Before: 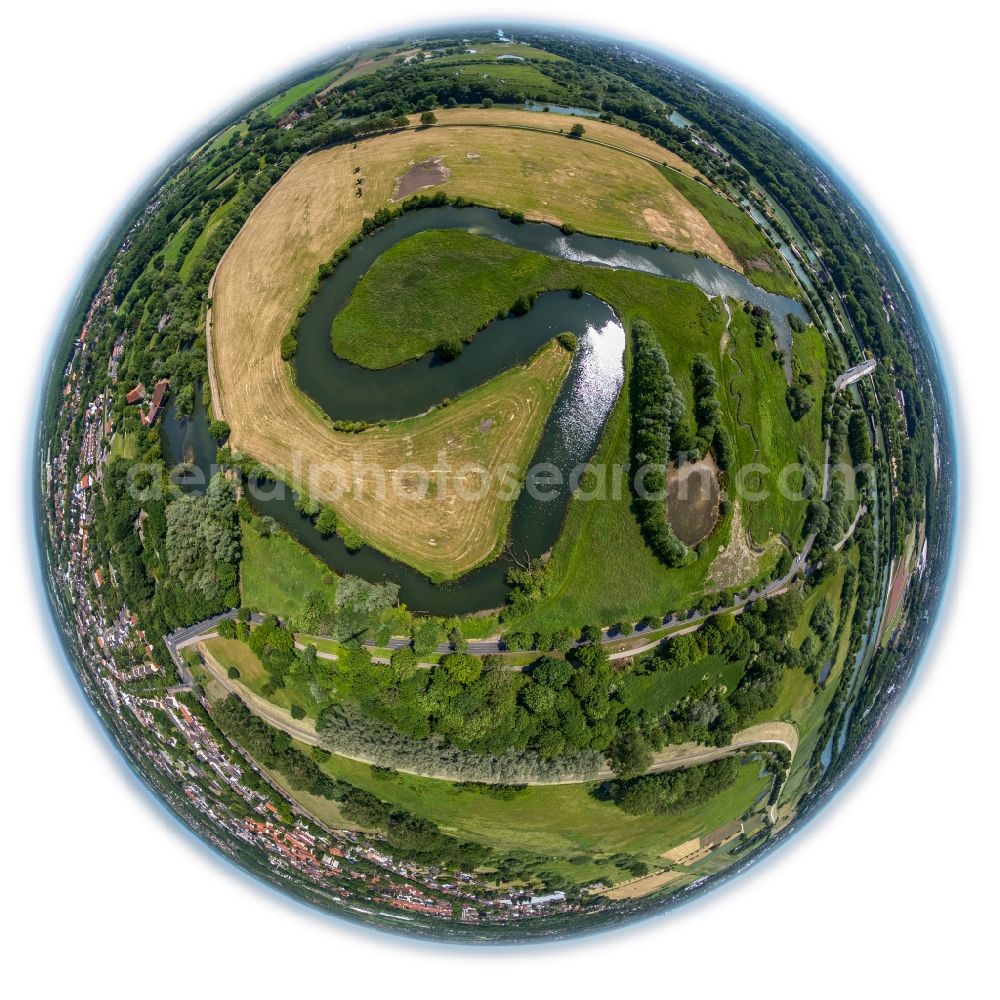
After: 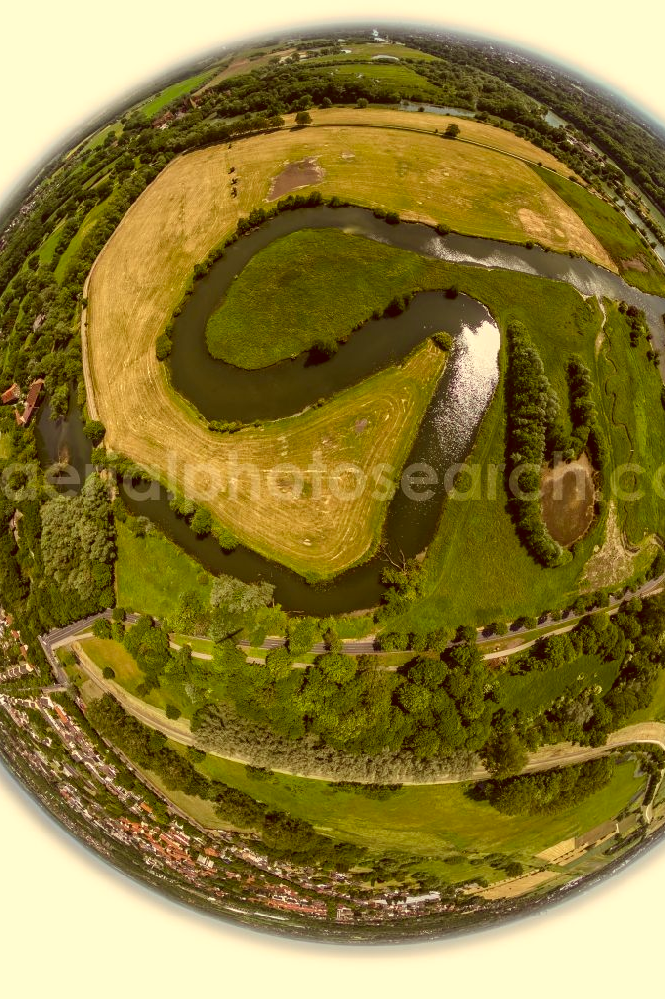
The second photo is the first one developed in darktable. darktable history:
crop and rotate: left 12.507%, right 20.94%
contrast brightness saturation: saturation -0.041
color correction: highlights a* 1.15, highlights b* 24.24, shadows a* 15.36, shadows b* 24.41
